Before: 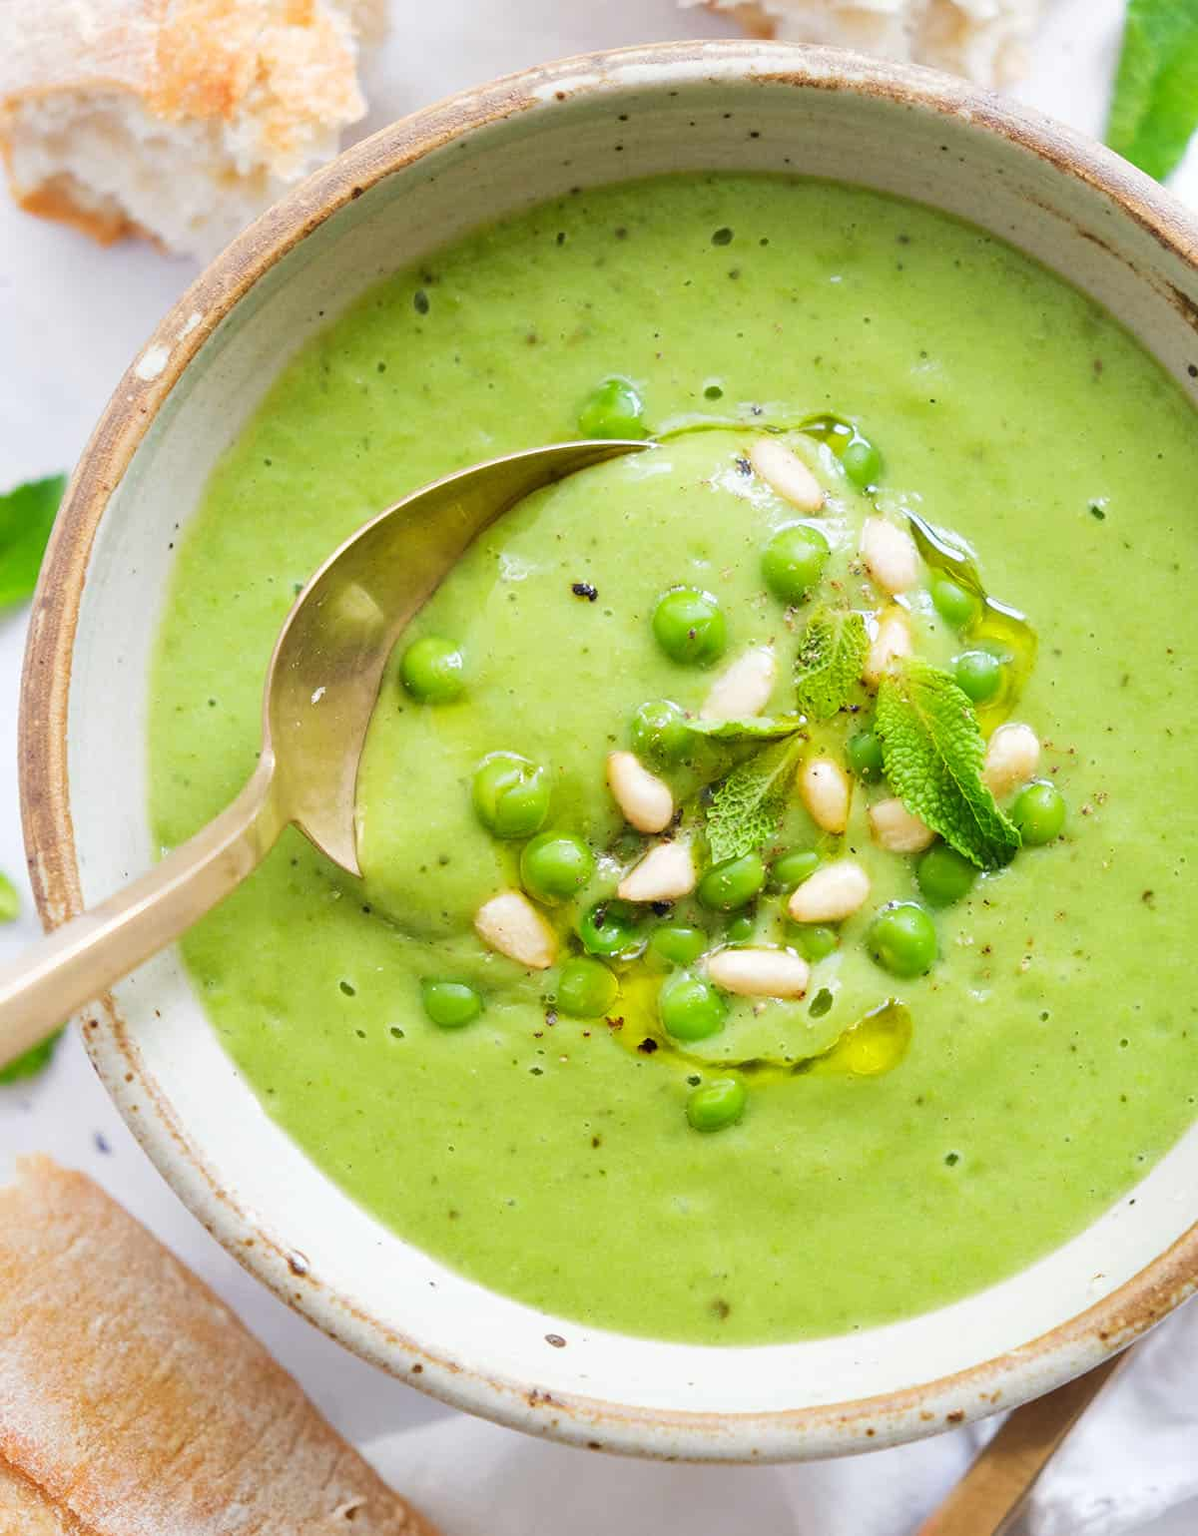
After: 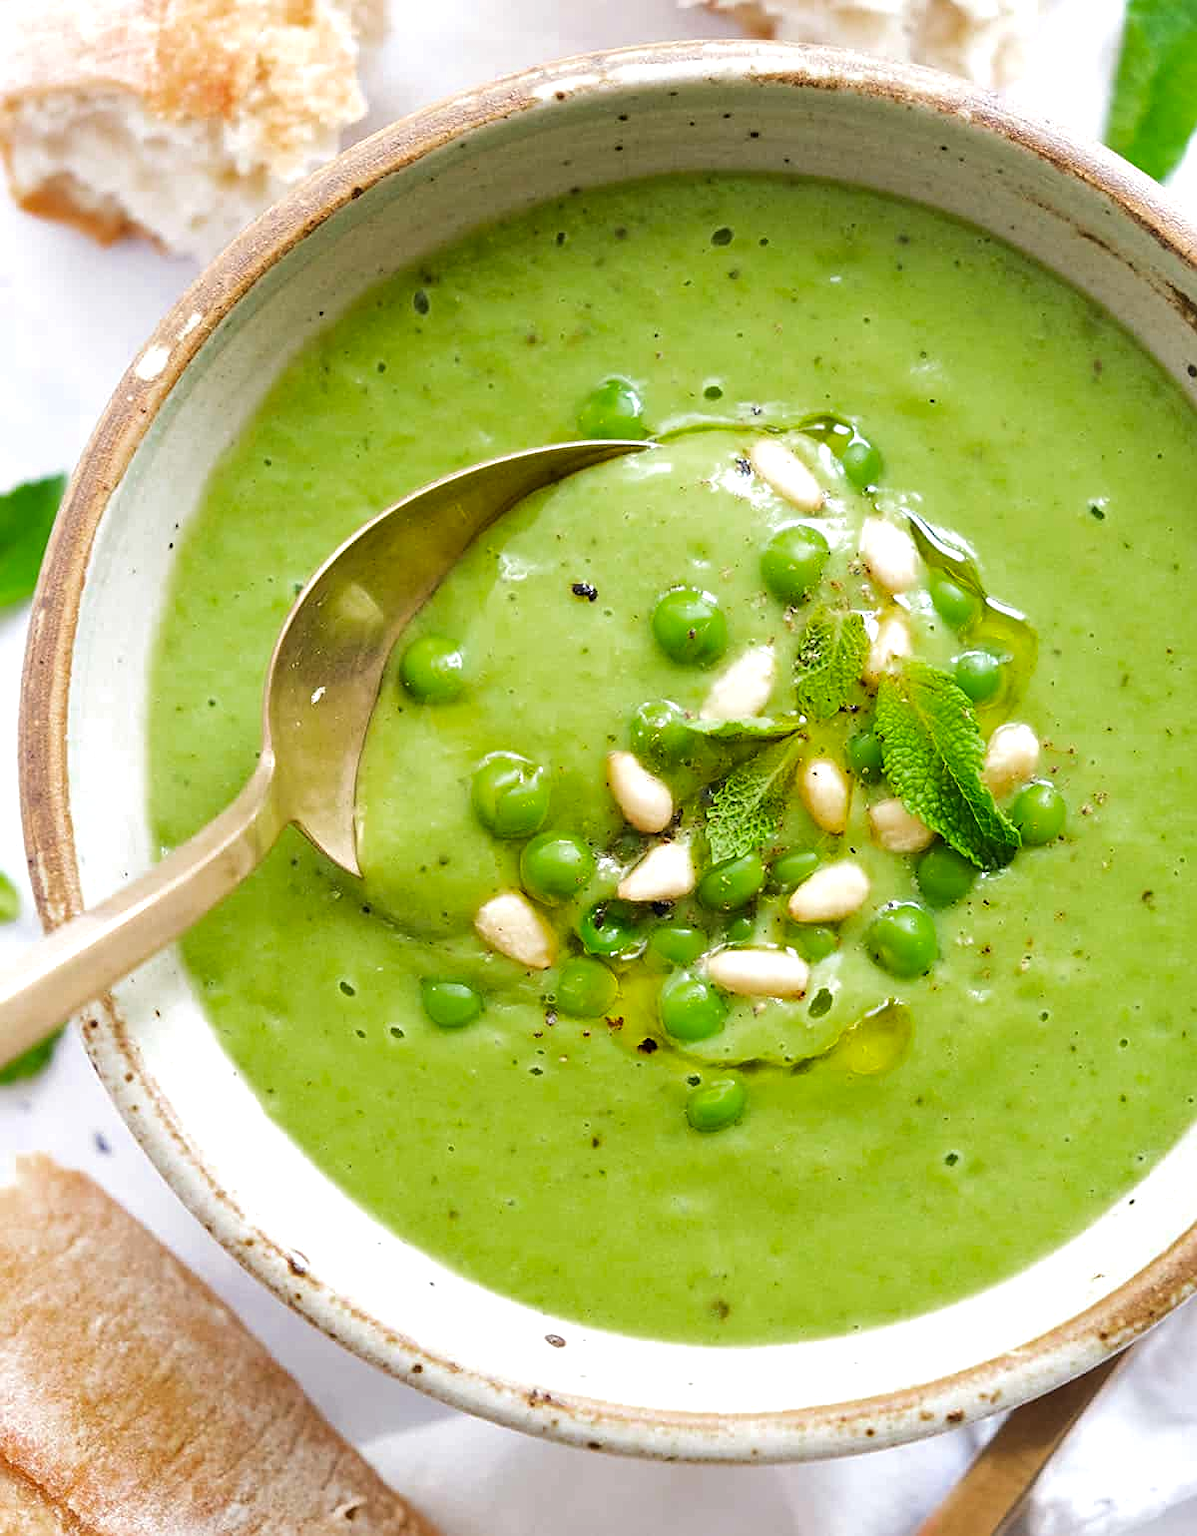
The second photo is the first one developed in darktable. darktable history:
sharpen: on, module defaults
rotate and perspective: automatic cropping original format, crop left 0, crop top 0
color zones: curves: ch0 [(0, 0.425) (0.143, 0.422) (0.286, 0.42) (0.429, 0.419) (0.571, 0.419) (0.714, 0.42) (0.857, 0.422) (1, 0.425)]
tone equalizer: -8 EV -0.417 EV, -7 EV -0.389 EV, -6 EV -0.333 EV, -5 EV -0.222 EV, -3 EV 0.222 EV, -2 EV 0.333 EV, -1 EV 0.389 EV, +0 EV 0.417 EV, edges refinement/feathering 500, mask exposure compensation -1.57 EV, preserve details no
